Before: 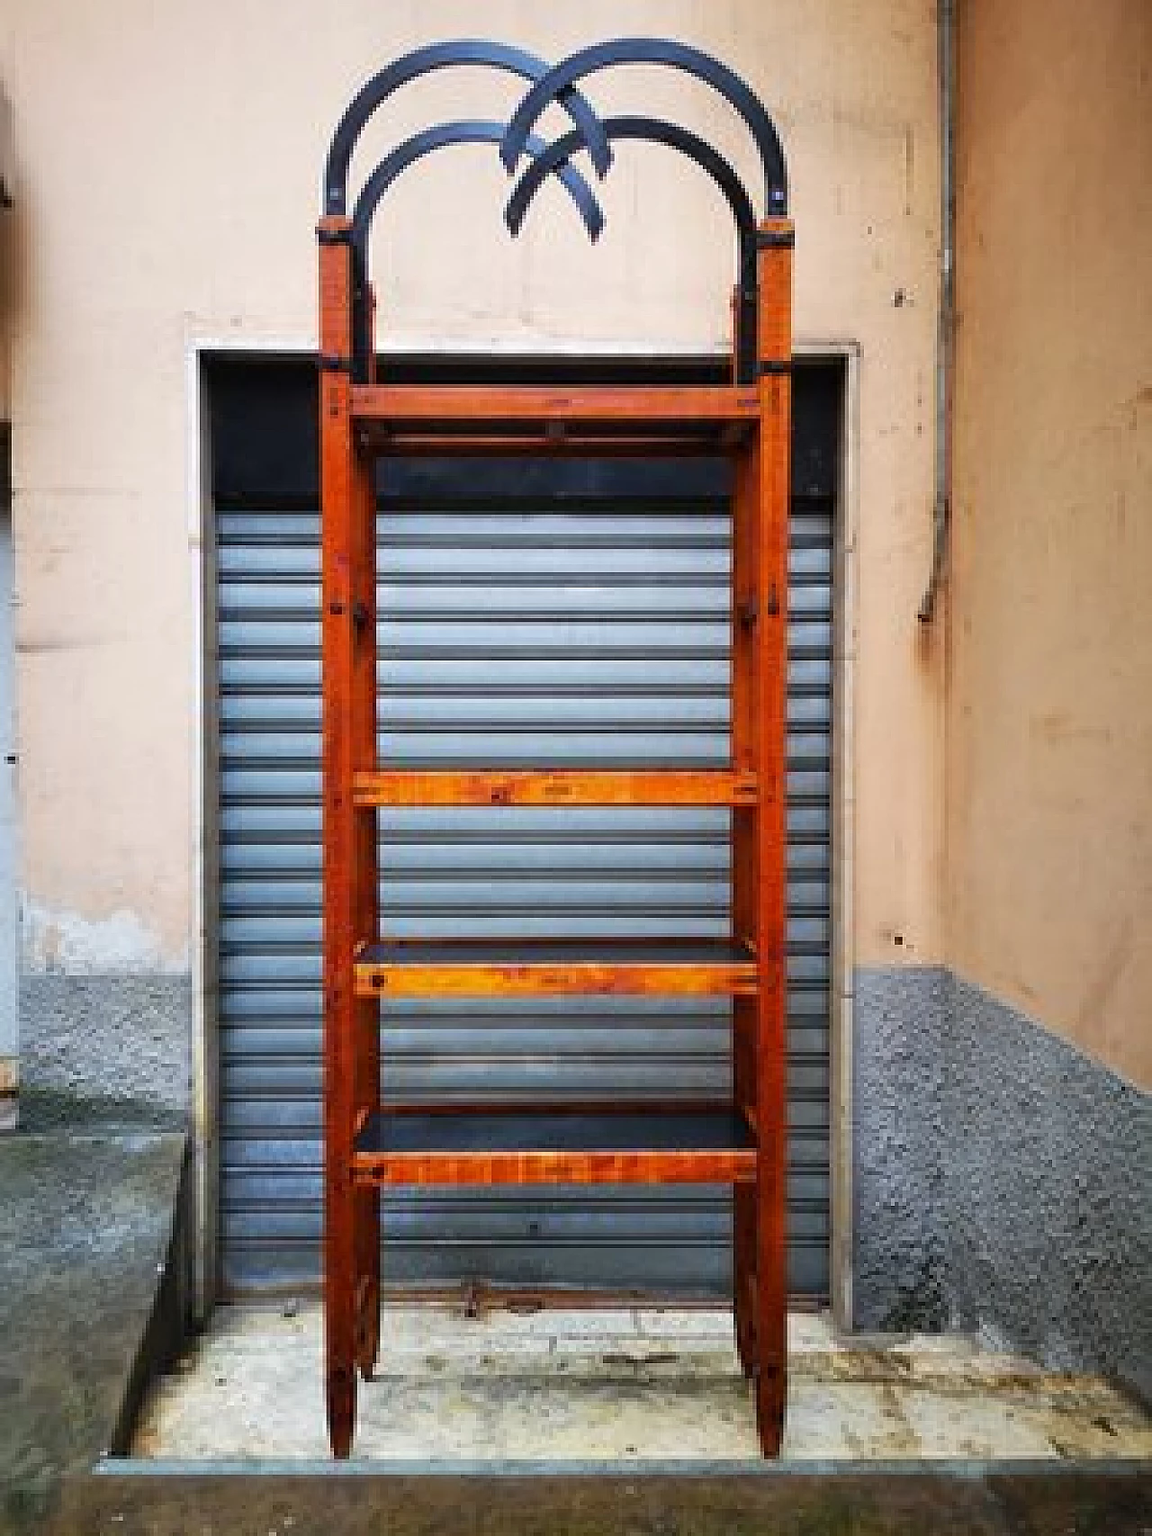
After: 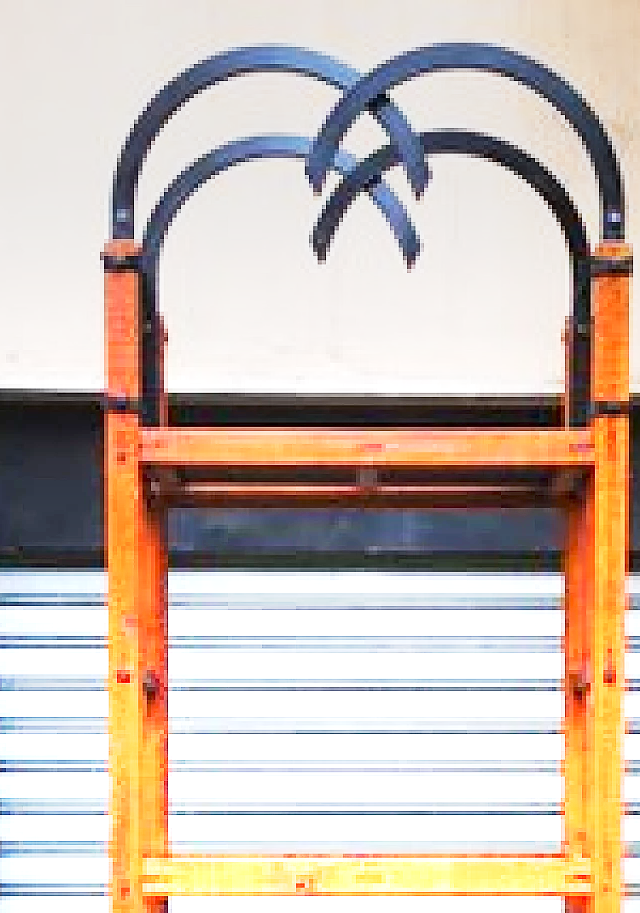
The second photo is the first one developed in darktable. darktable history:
base curve: curves: ch0 [(0, 0) (0.088, 0.125) (0.176, 0.251) (0.354, 0.501) (0.613, 0.749) (1, 0.877)], preserve colors none
graduated density: density -3.9 EV
crop: left 19.556%, right 30.401%, bottom 46.458%
